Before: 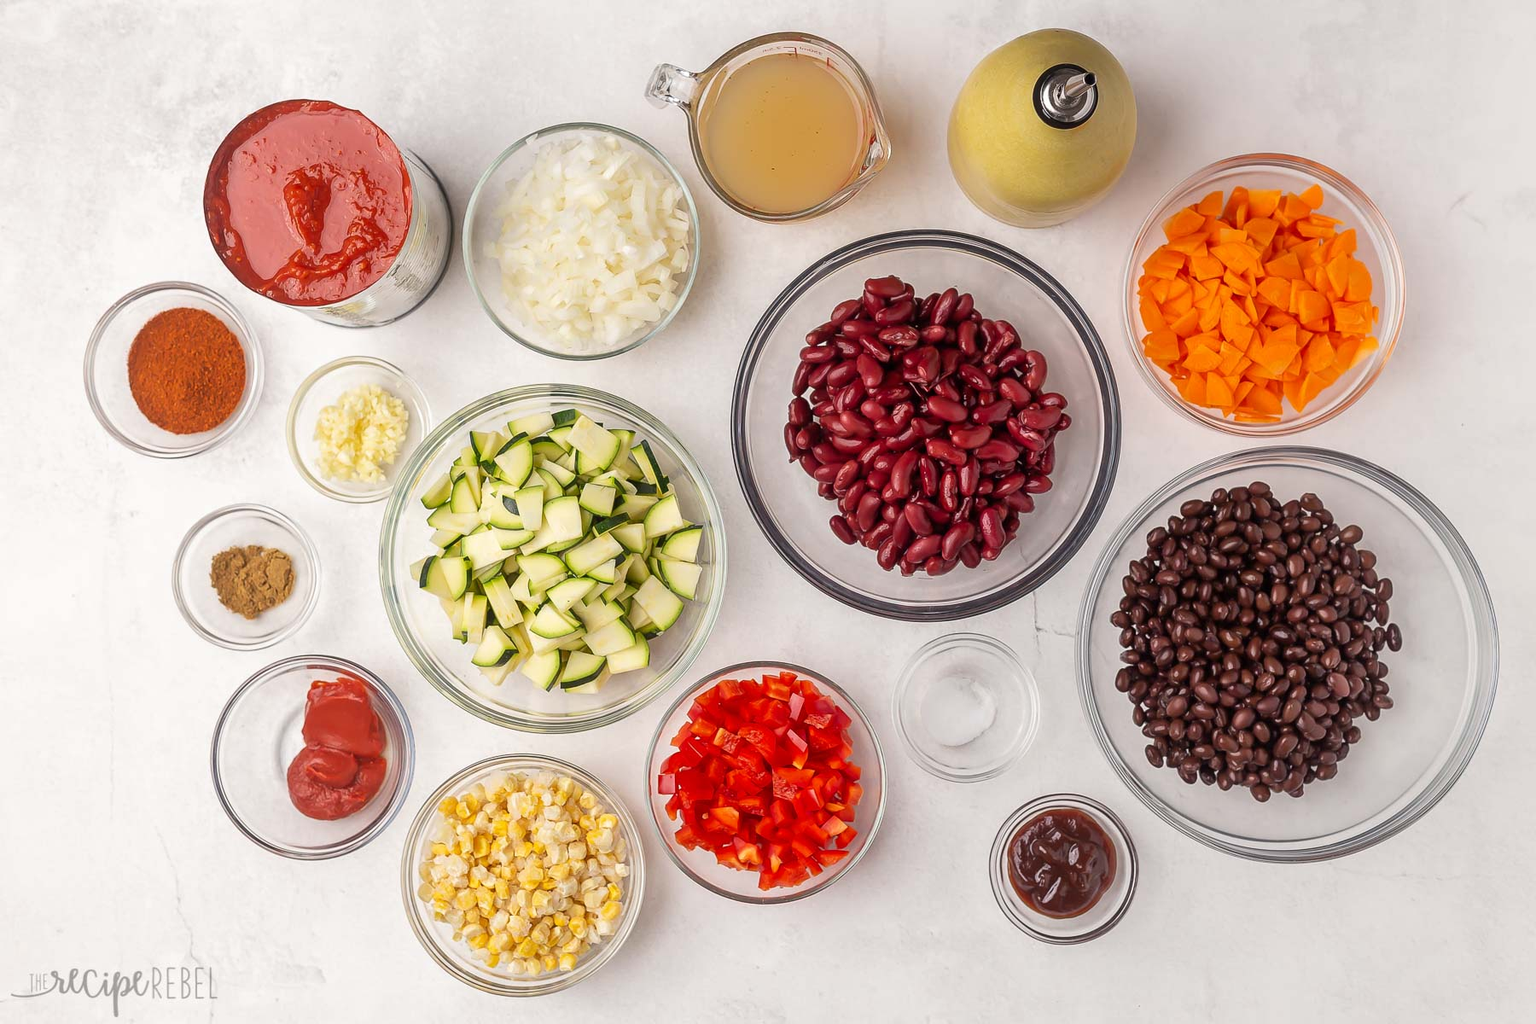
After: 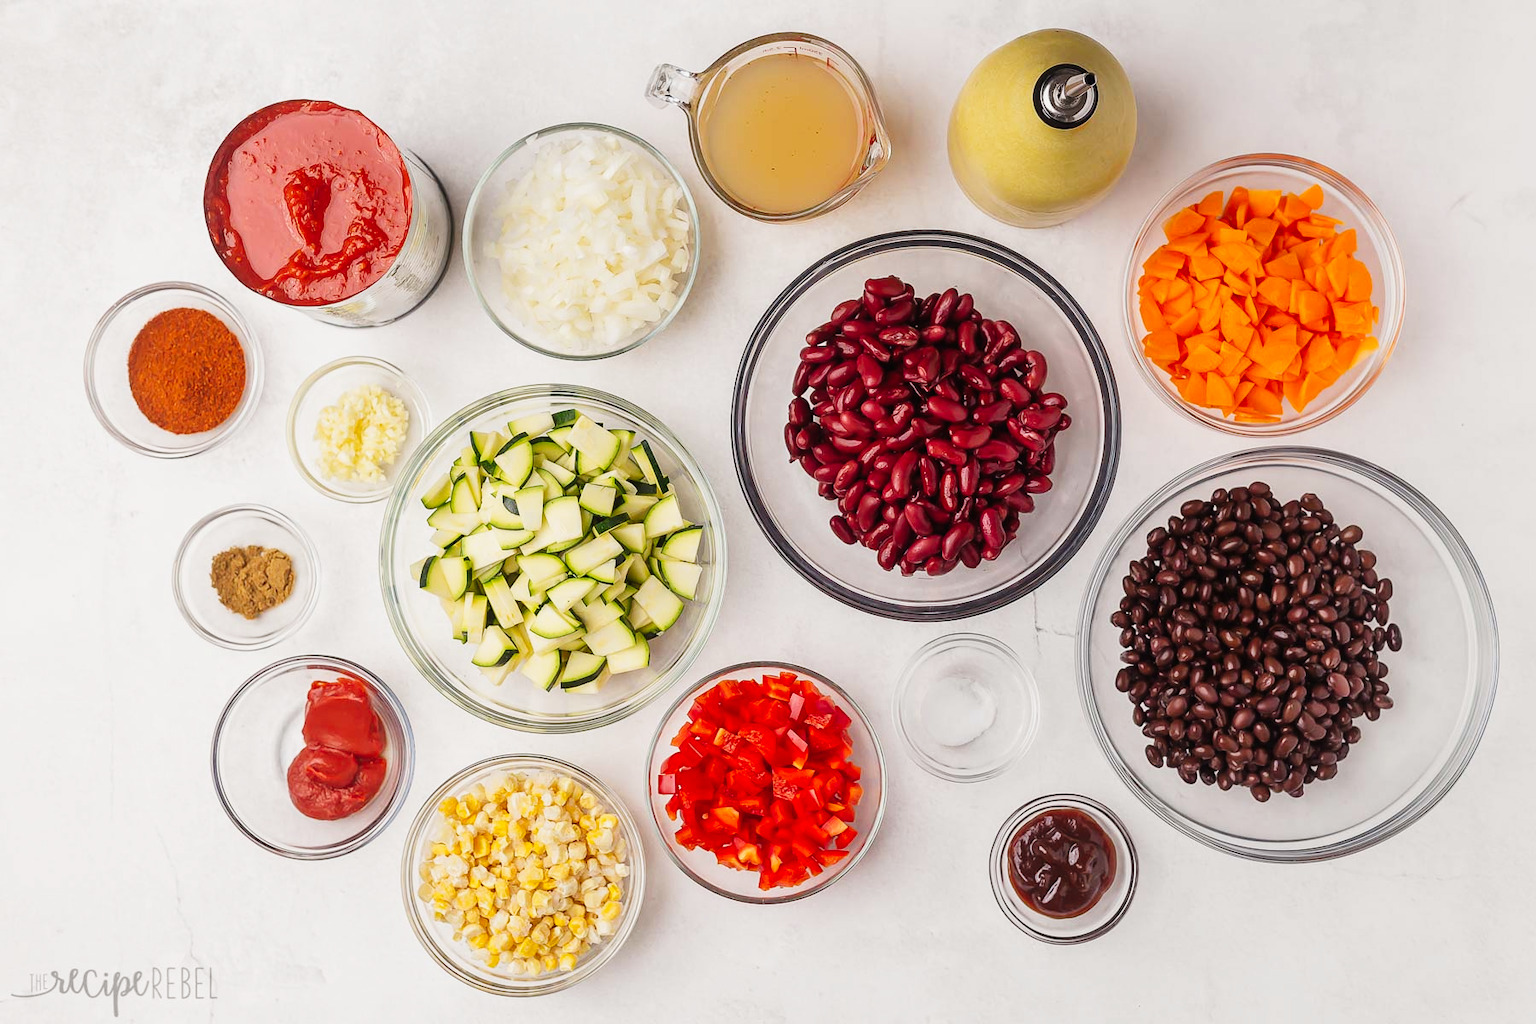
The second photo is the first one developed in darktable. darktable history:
tone curve: curves: ch0 [(0, 0.011) (0.139, 0.106) (0.295, 0.271) (0.499, 0.523) (0.739, 0.782) (0.857, 0.879) (1, 0.967)]; ch1 [(0, 0) (0.272, 0.249) (0.388, 0.385) (0.469, 0.456) (0.495, 0.497) (0.524, 0.518) (0.602, 0.623) (0.725, 0.779) (1, 1)]; ch2 [(0, 0) (0.125, 0.089) (0.353, 0.329) (0.443, 0.408) (0.502, 0.499) (0.548, 0.549) (0.608, 0.635) (1, 1)], preserve colors none
